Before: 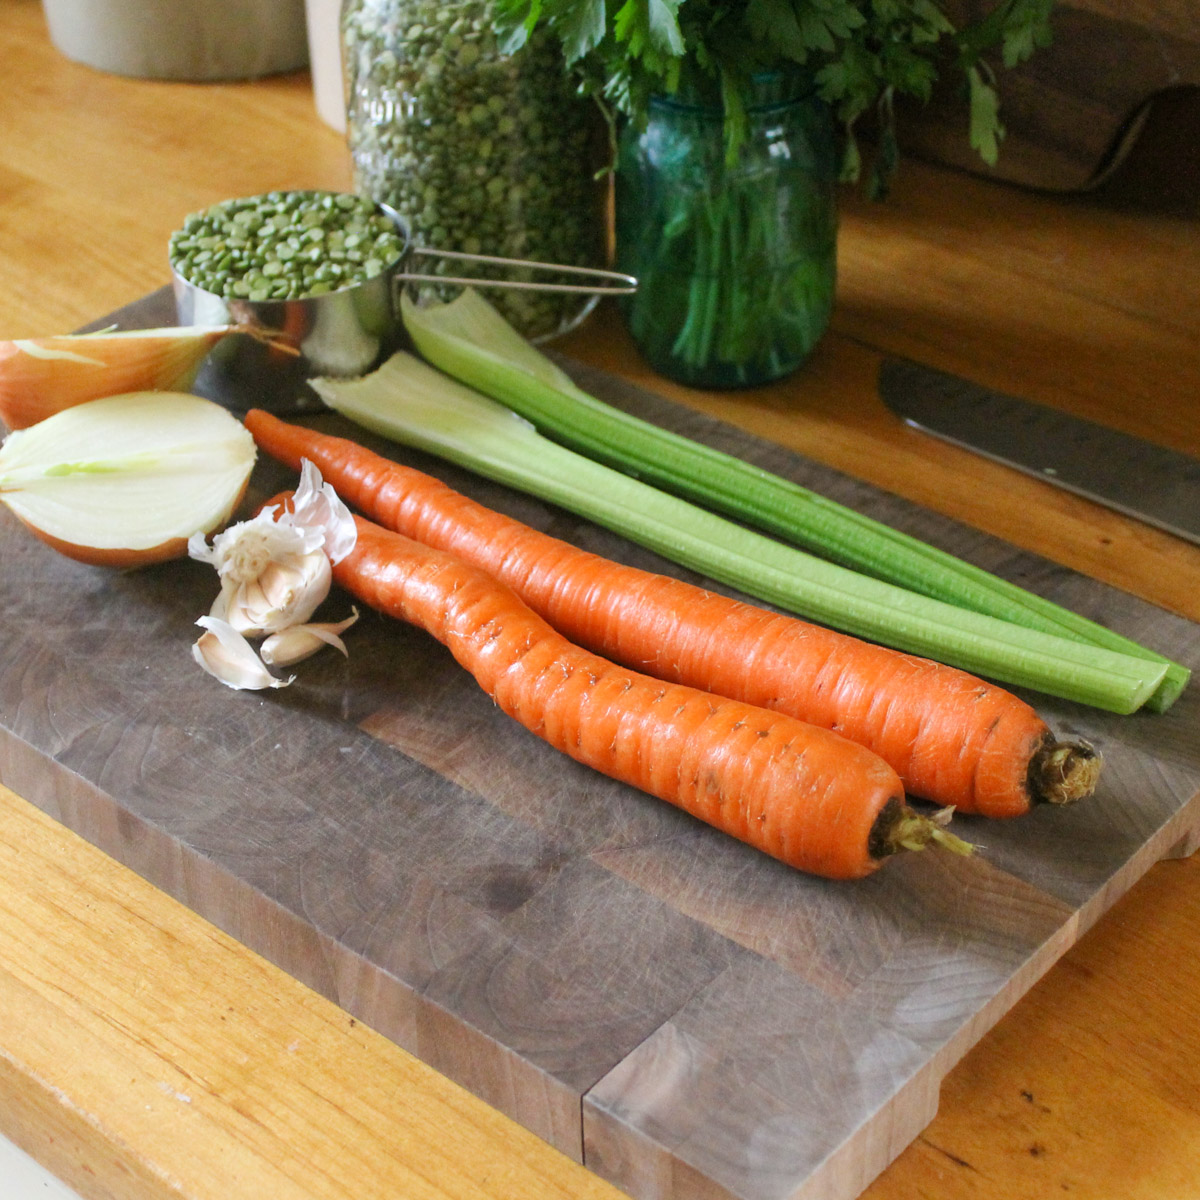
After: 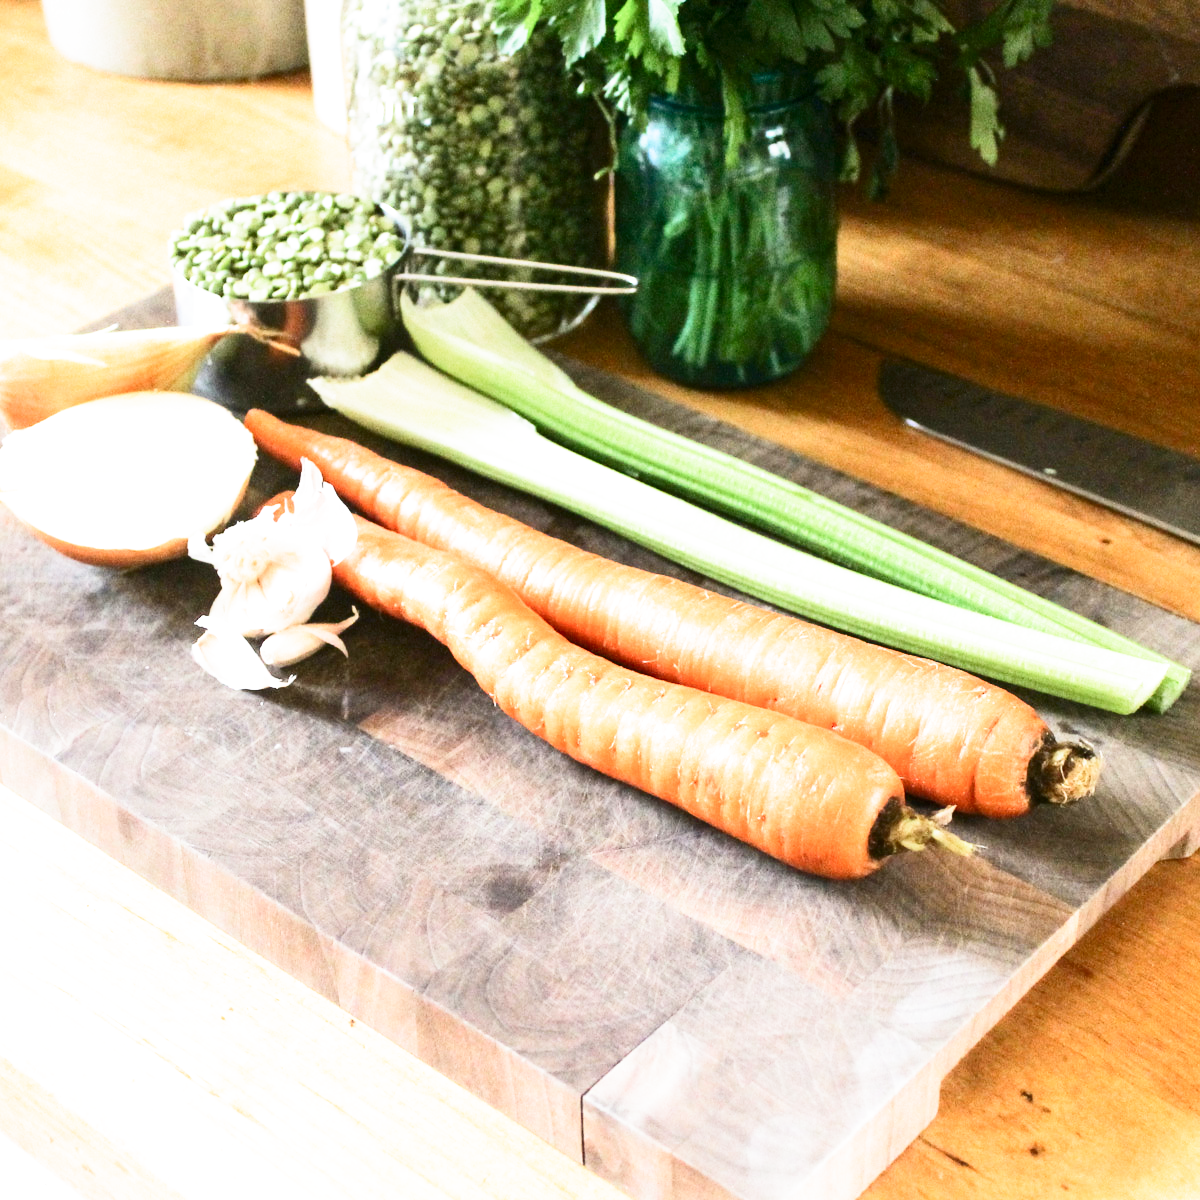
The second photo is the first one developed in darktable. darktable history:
filmic rgb: black relative exposure -16 EV, white relative exposure 2.89 EV, hardness 10, preserve chrominance no, color science v3 (2019), use custom middle-gray values true
contrast brightness saturation: contrast 0.388, brightness 0.112
exposure: black level correction 0, exposure 1.125 EV, compensate exposure bias true, compensate highlight preservation false
